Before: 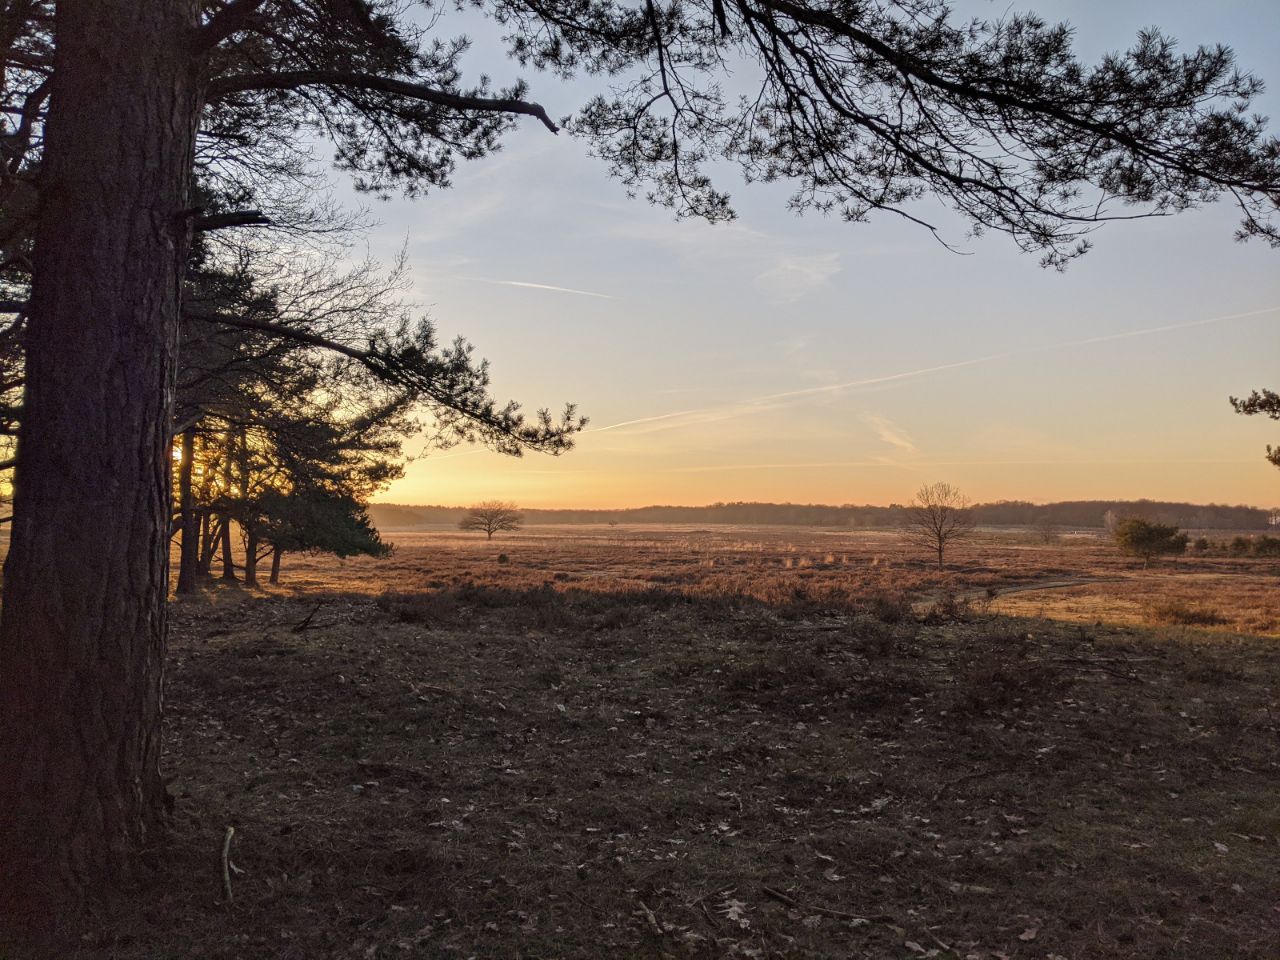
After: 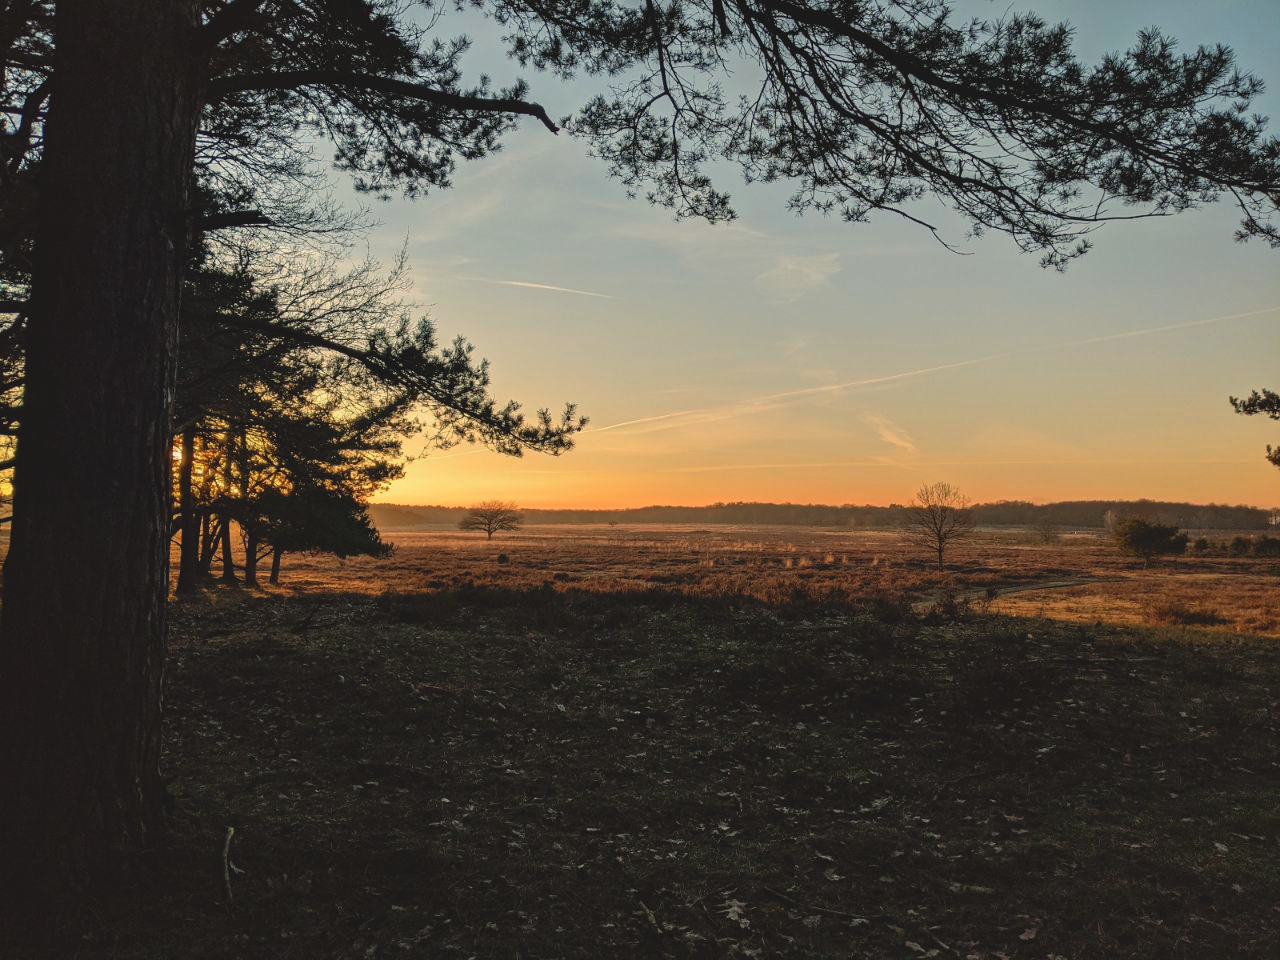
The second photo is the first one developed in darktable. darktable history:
contrast brightness saturation: contrast -0.15, brightness 0.05, saturation -0.12
color contrast: green-magenta contrast 1.1, blue-yellow contrast 1.1, unbound 0
color balance: mode lift, gamma, gain (sRGB), lift [1.014, 0.966, 0.918, 0.87], gamma [0.86, 0.734, 0.918, 0.976], gain [1.063, 1.13, 1.063, 0.86]
channel mixer: red [0, 0, 0, 0.78, 0, 0, 0], green [0 ×4, 0.798, 0, 0], blue [0 ×5, 1, 0]
